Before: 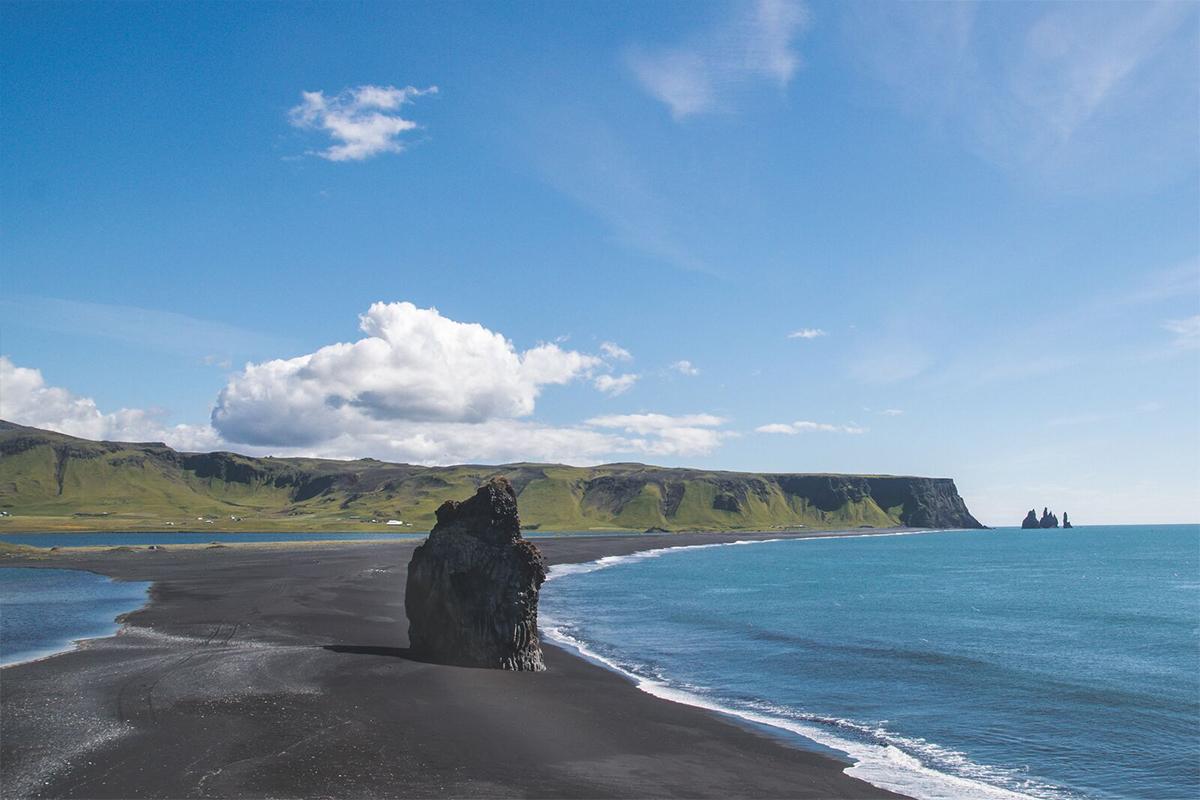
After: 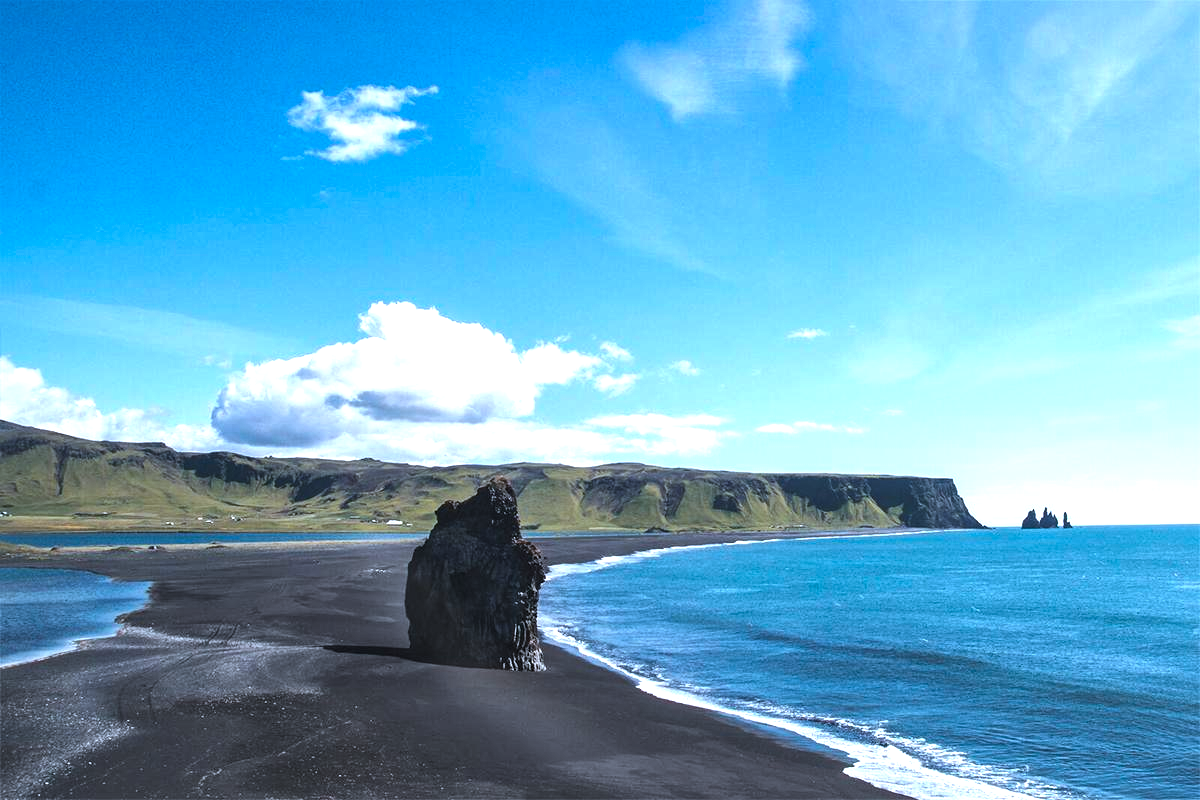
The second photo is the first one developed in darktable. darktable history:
color correction: highlights a* -2.24, highlights b* -18.1
exposure: black level correction 0, exposure 0.5 EV, compensate highlight preservation false
color balance rgb: shadows lift › luminance -10%, power › luminance -9%, linear chroma grading › global chroma 10%, global vibrance 10%, contrast 15%, saturation formula JzAzBz (2021)
local contrast: mode bilateral grid, contrast 20, coarseness 50, detail 130%, midtone range 0.2
